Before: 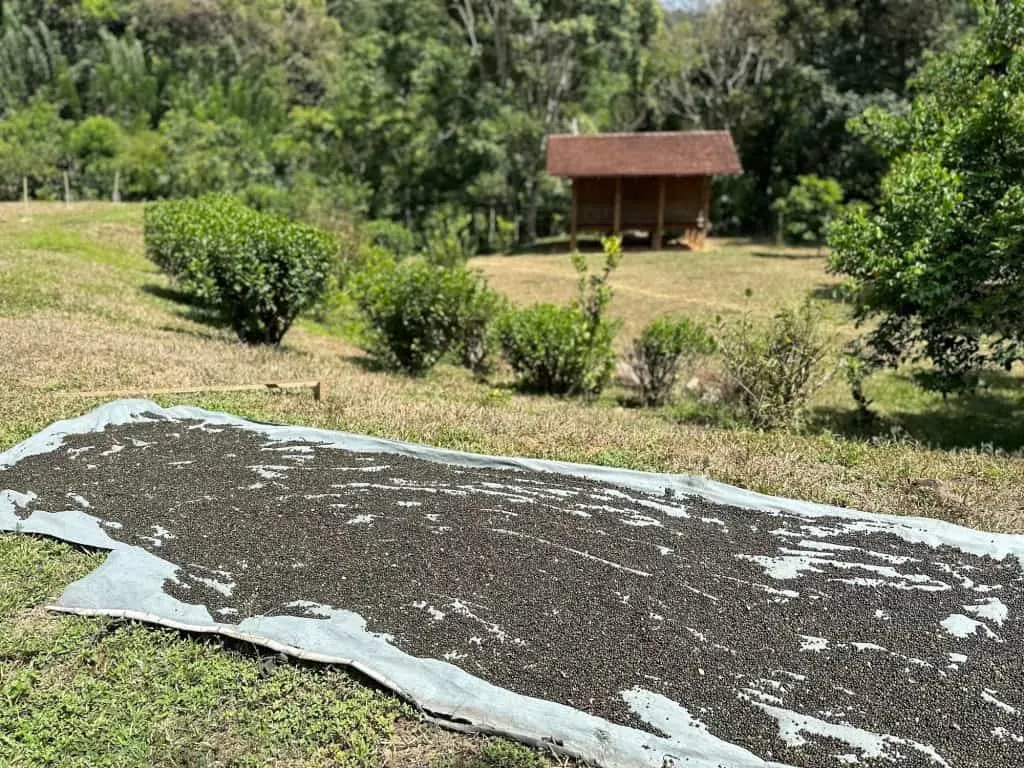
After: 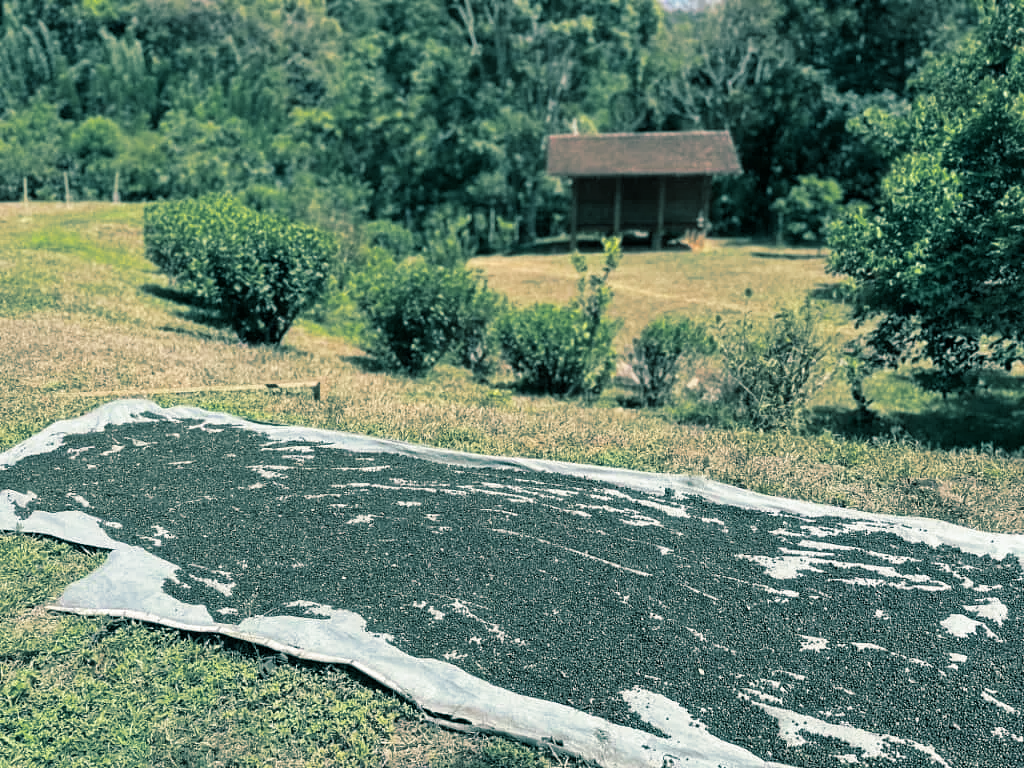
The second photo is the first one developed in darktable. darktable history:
base curve: exposure shift 0, preserve colors none
split-toning: shadows › hue 186.43°, highlights › hue 49.29°, compress 30.29%
